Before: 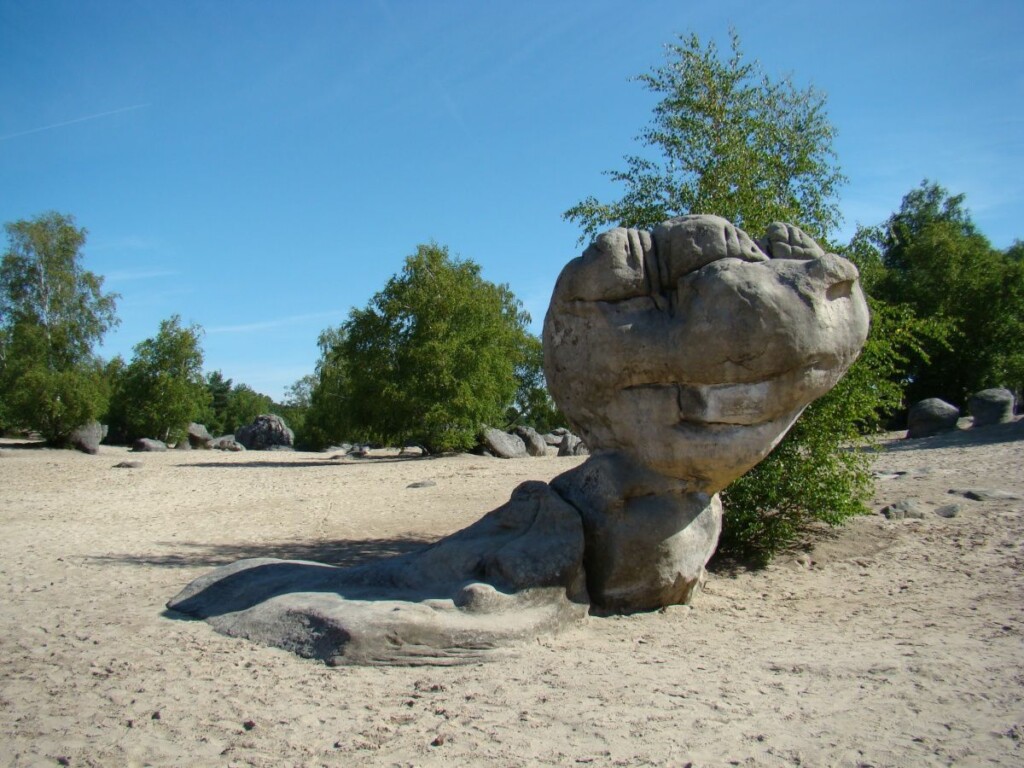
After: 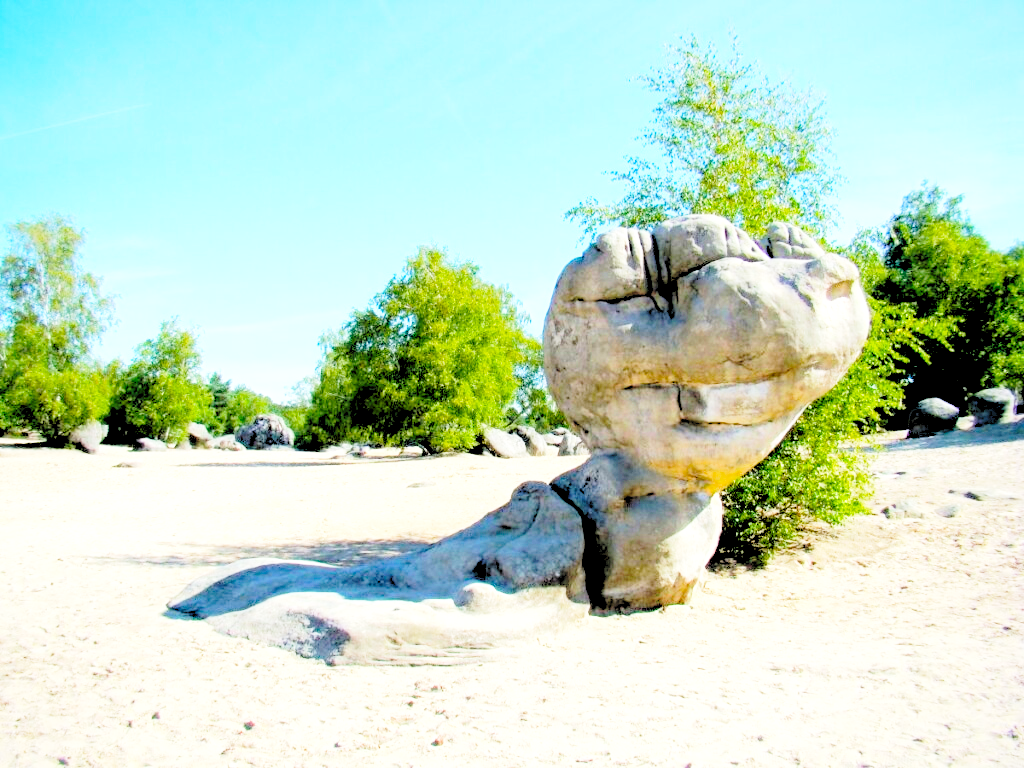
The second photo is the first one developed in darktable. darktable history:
rgb levels: levels [[0.027, 0.429, 0.996], [0, 0.5, 1], [0, 0.5, 1]]
base curve: curves: ch0 [(0, 0) (0.028, 0.03) (0.121, 0.232) (0.46, 0.748) (0.859, 0.968) (1, 1)], preserve colors none
exposure: black level correction 0, exposure 1.015 EV, compensate exposure bias true, compensate highlight preservation false
color balance rgb: perceptual saturation grading › global saturation 25%, perceptual brilliance grading › mid-tones 10%, perceptual brilliance grading › shadows 15%, global vibrance 20%
